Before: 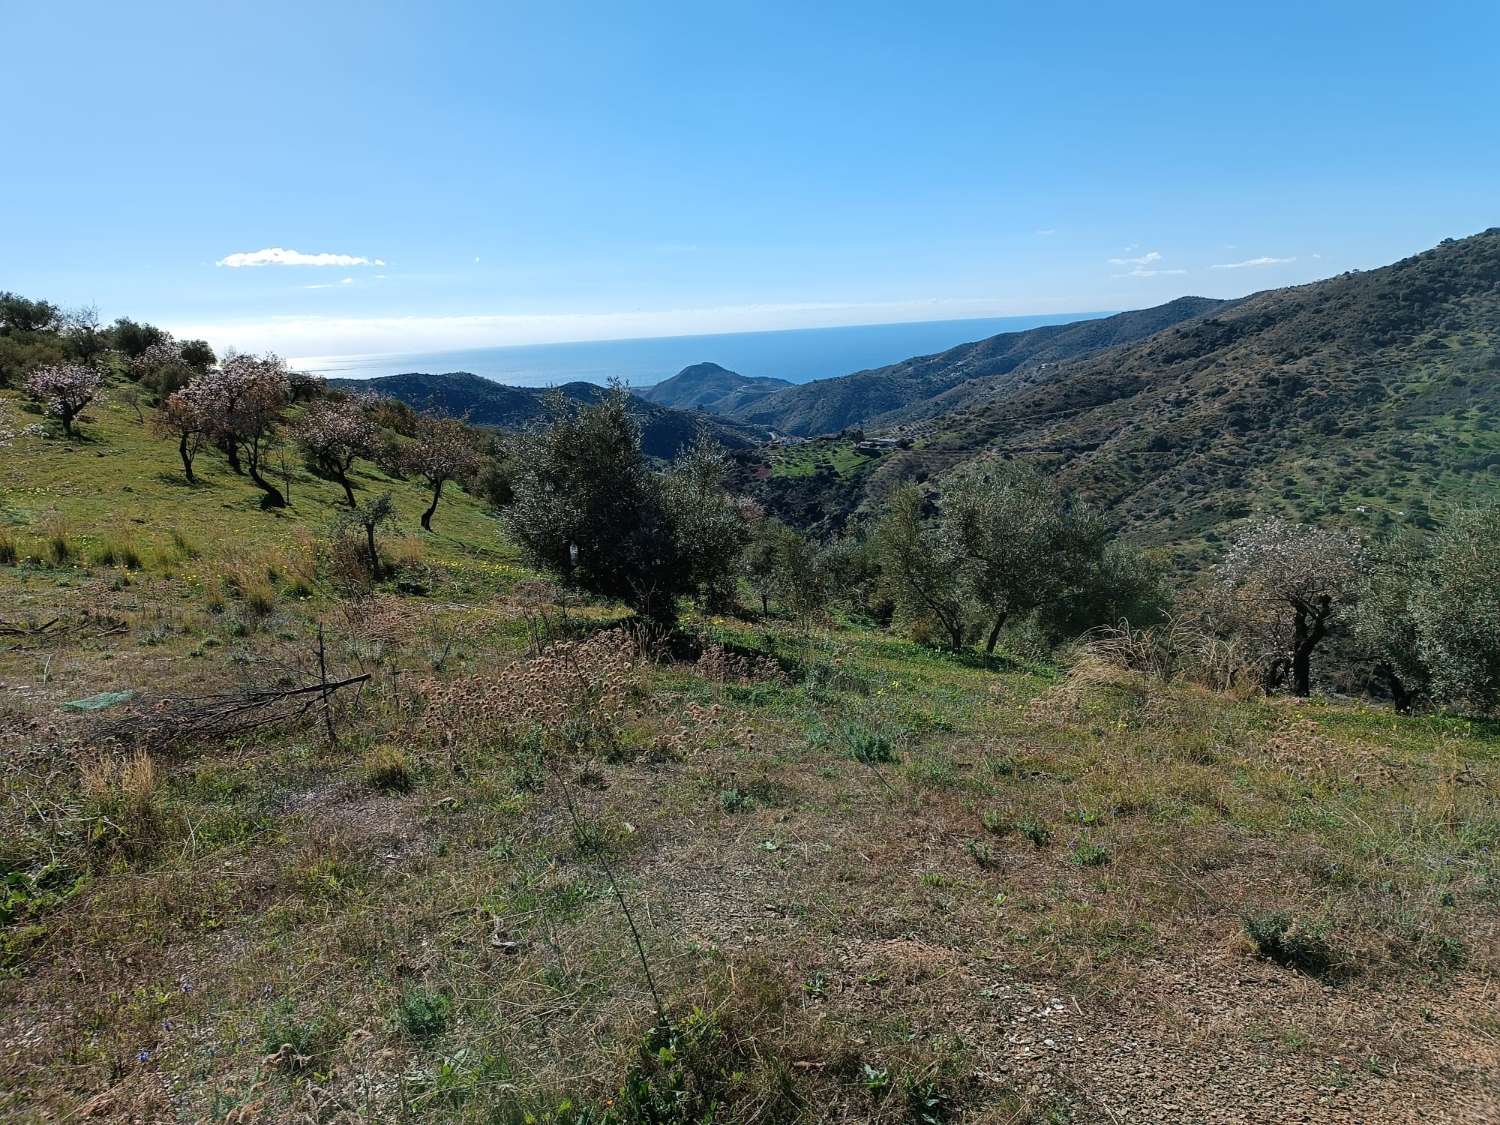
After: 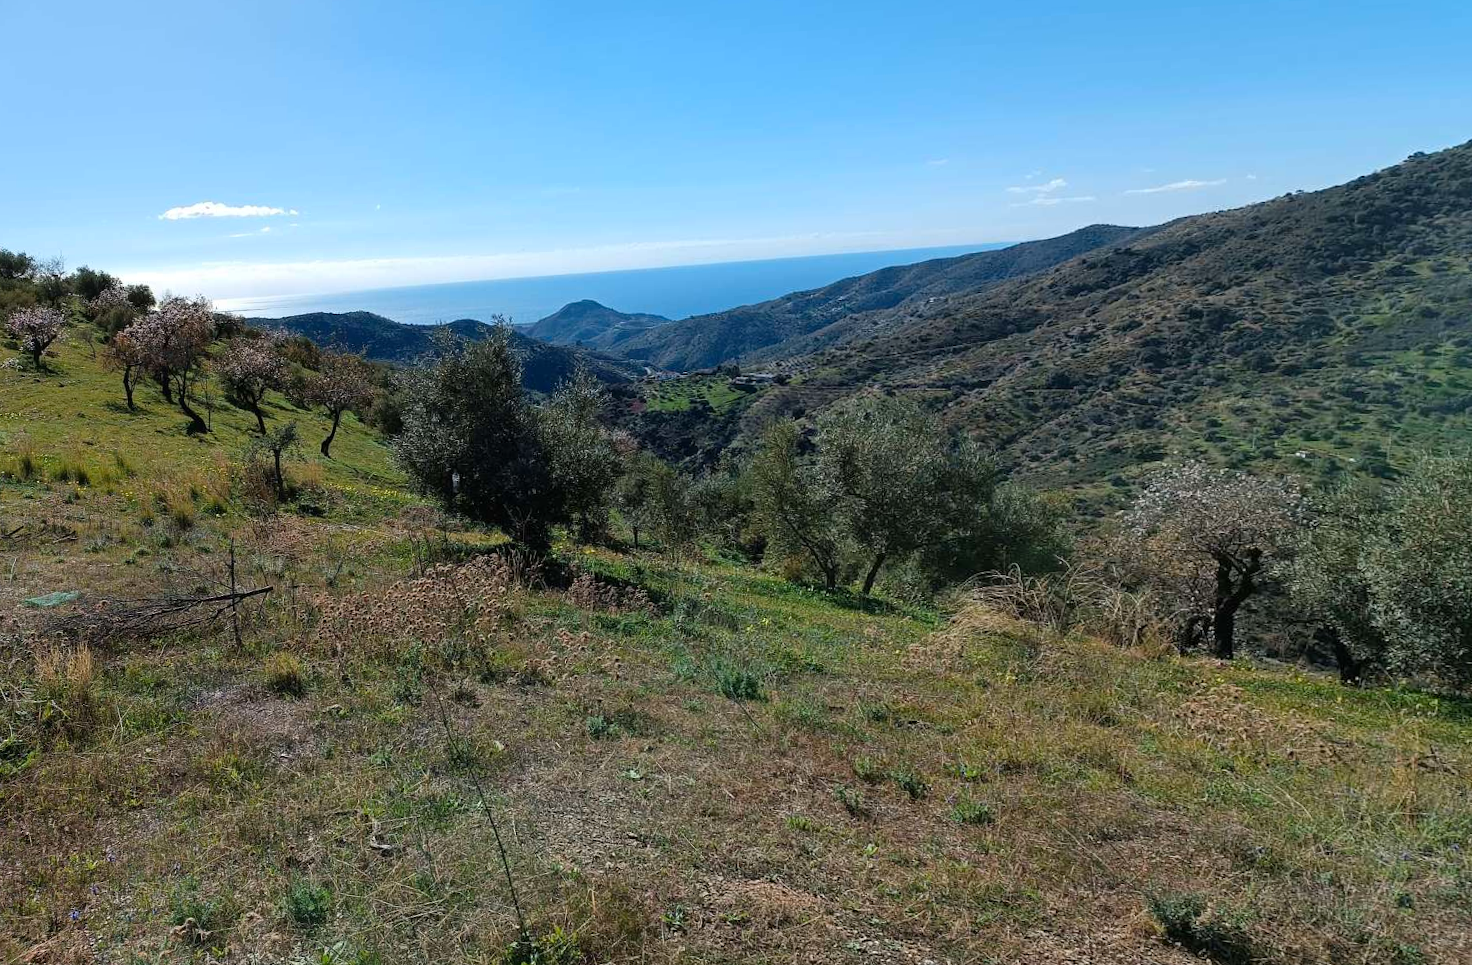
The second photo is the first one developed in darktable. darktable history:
color balance rgb: perceptual saturation grading › global saturation 10%, global vibrance 10%
rotate and perspective: rotation 1.69°, lens shift (vertical) -0.023, lens shift (horizontal) -0.291, crop left 0.025, crop right 0.988, crop top 0.092, crop bottom 0.842
